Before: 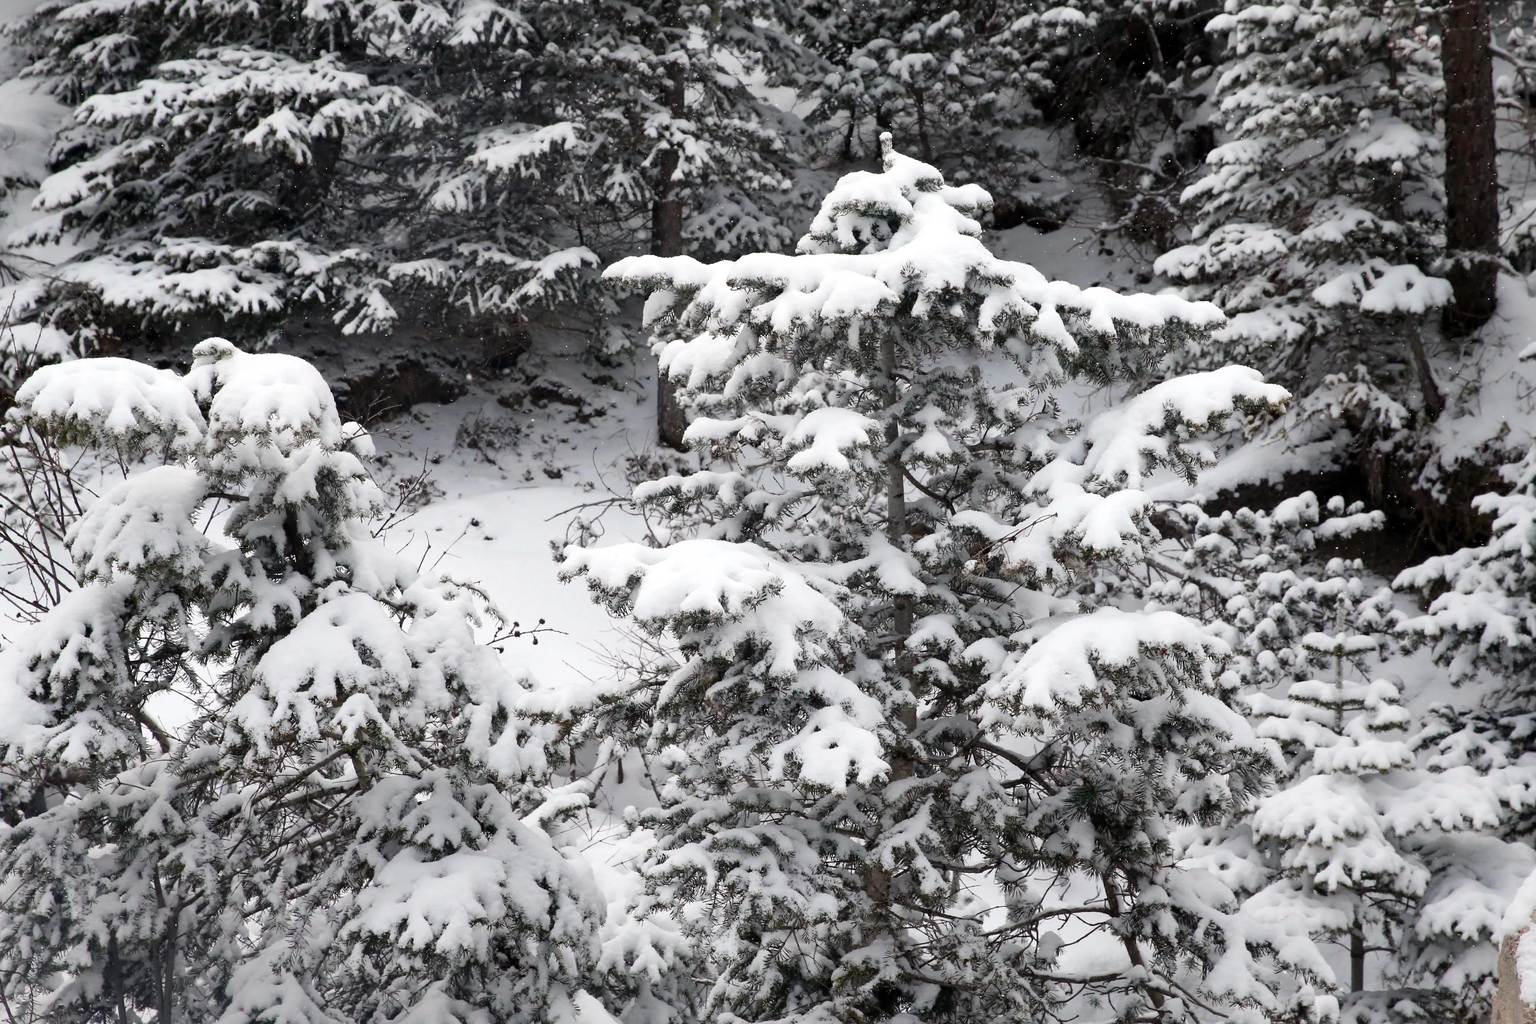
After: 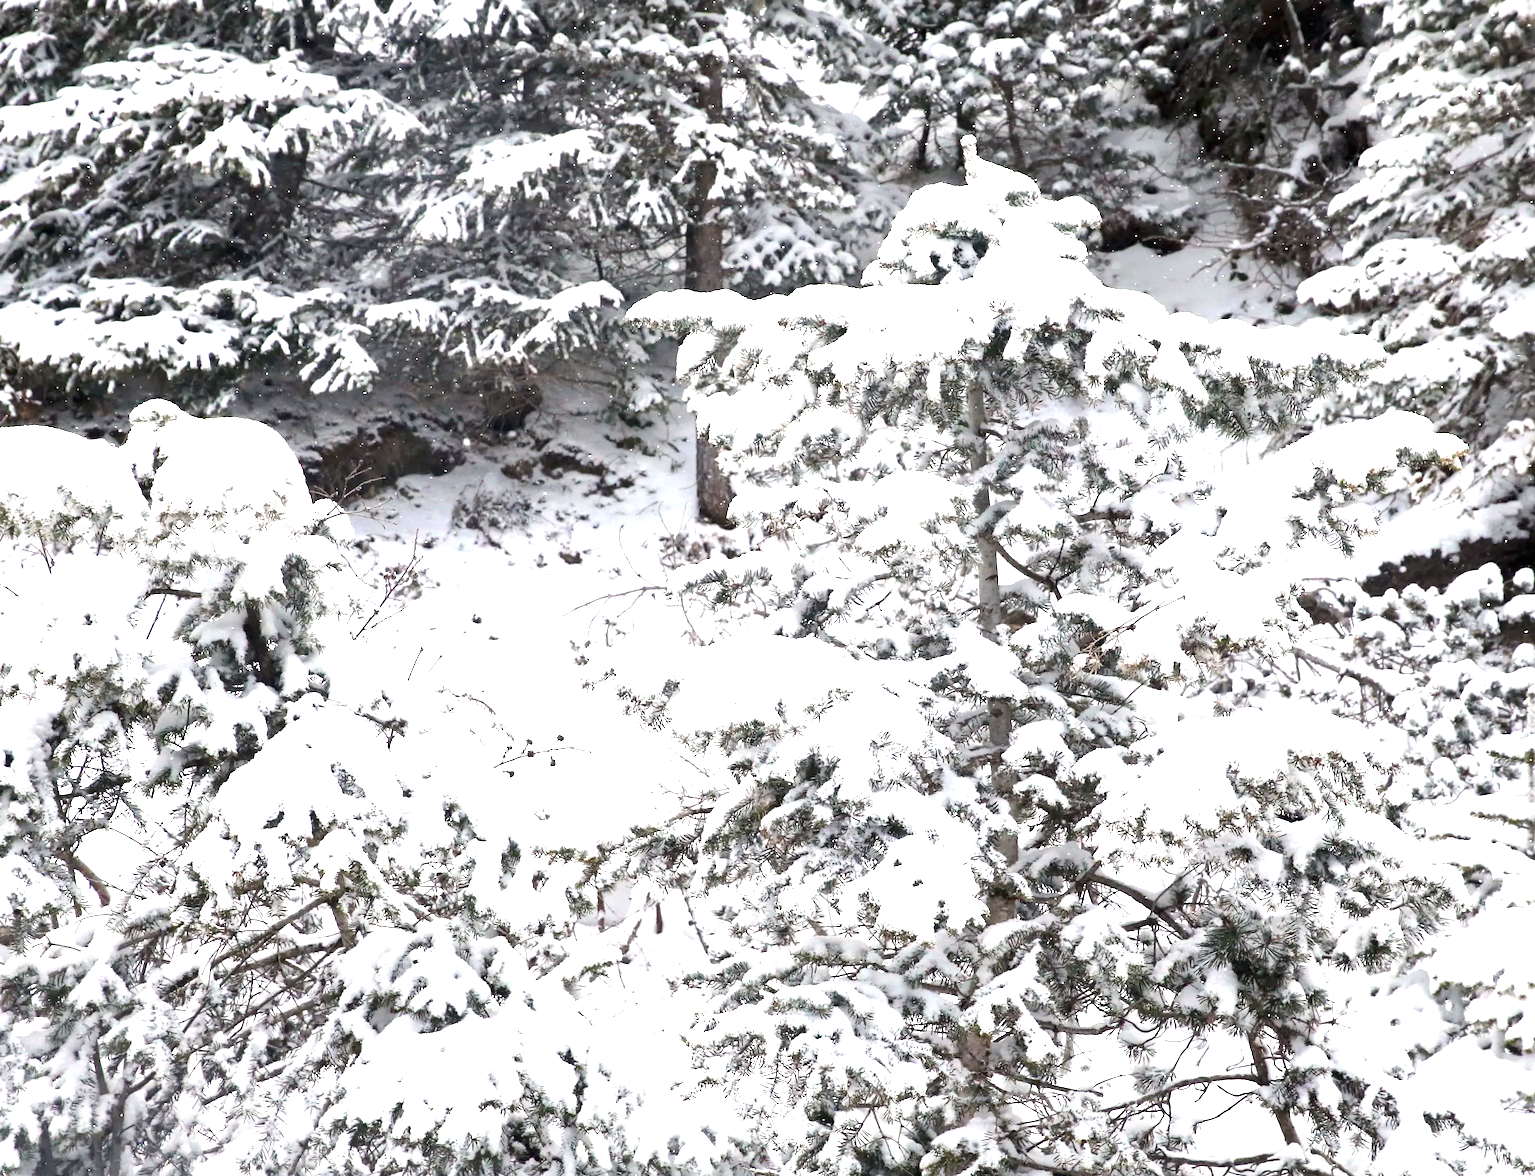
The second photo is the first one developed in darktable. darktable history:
crop and rotate: angle 1°, left 4.281%, top 0.642%, right 11.383%, bottom 2.486%
exposure: black level correction 0, exposure 1.675 EV, compensate exposure bias true, compensate highlight preservation false
base curve: curves: ch0 [(0, 0) (0.472, 0.508) (1, 1)]
